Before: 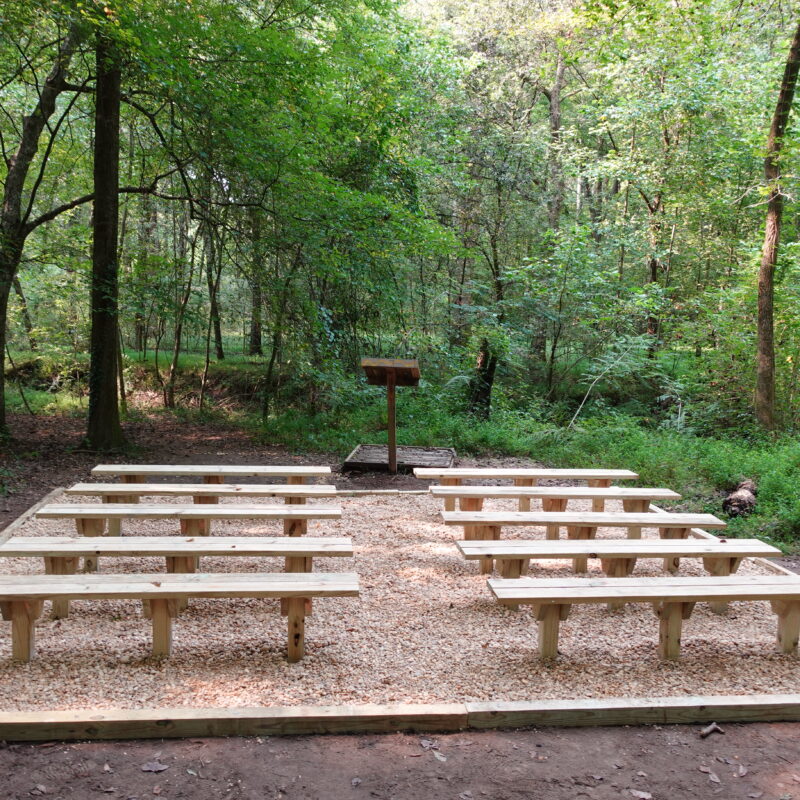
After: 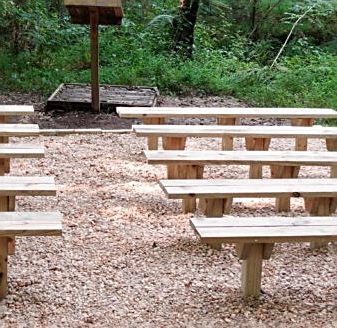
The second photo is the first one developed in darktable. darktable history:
sharpen: on, module defaults
exposure: black level correction 0.001, compensate highlight preservation false
crop: left 37.221%, top 45.169%, right 20.63%, bottom 13.777%
